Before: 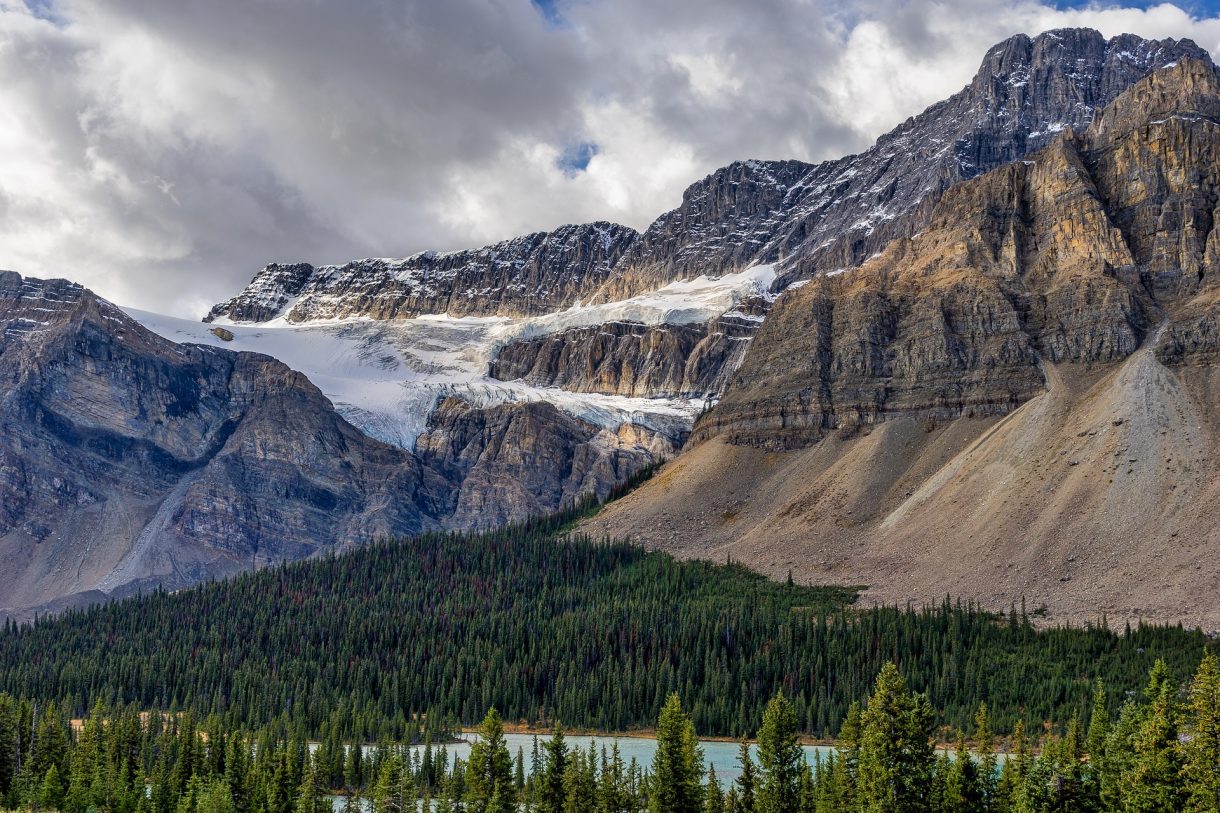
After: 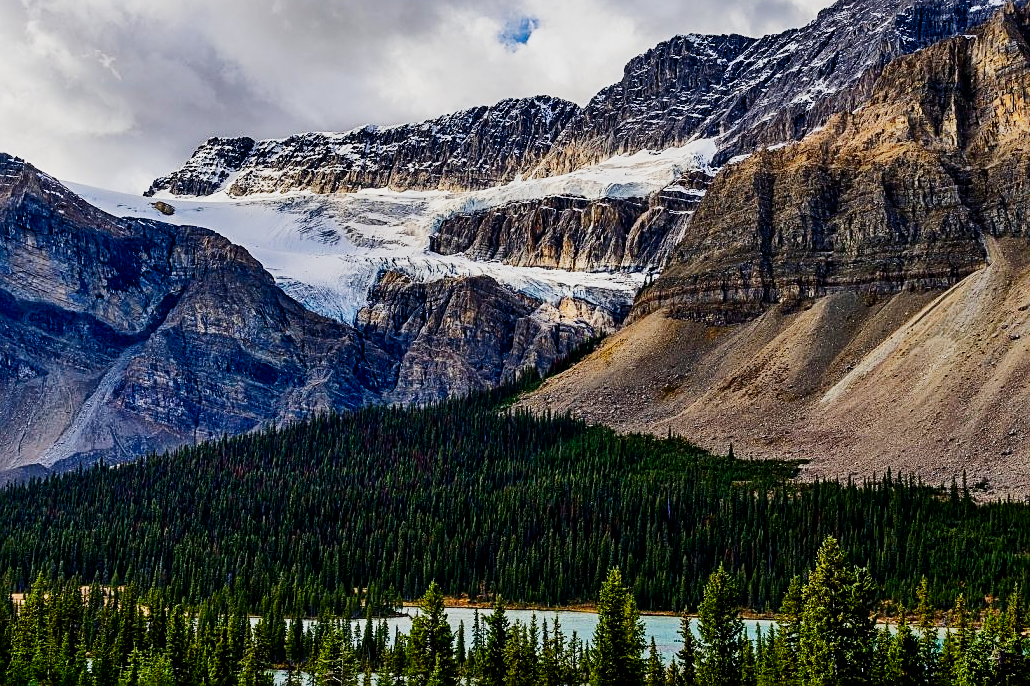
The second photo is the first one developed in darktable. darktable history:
crop and rotate: left 4.842%, top 15.51%, right 10.668%
sigmoid: contrast 1.69, skew -0.23, preserve hue 0%, red attenuation 0.1, red rotation 0.035, green attenuation 0.1, green rotation -0.017, blue attenuation 0.15, blue rotation -0.052, base primaries Rec2020
sharpen: on, module defaults
contrast brightness saturation: contrast 0.18, saturation 0.3
